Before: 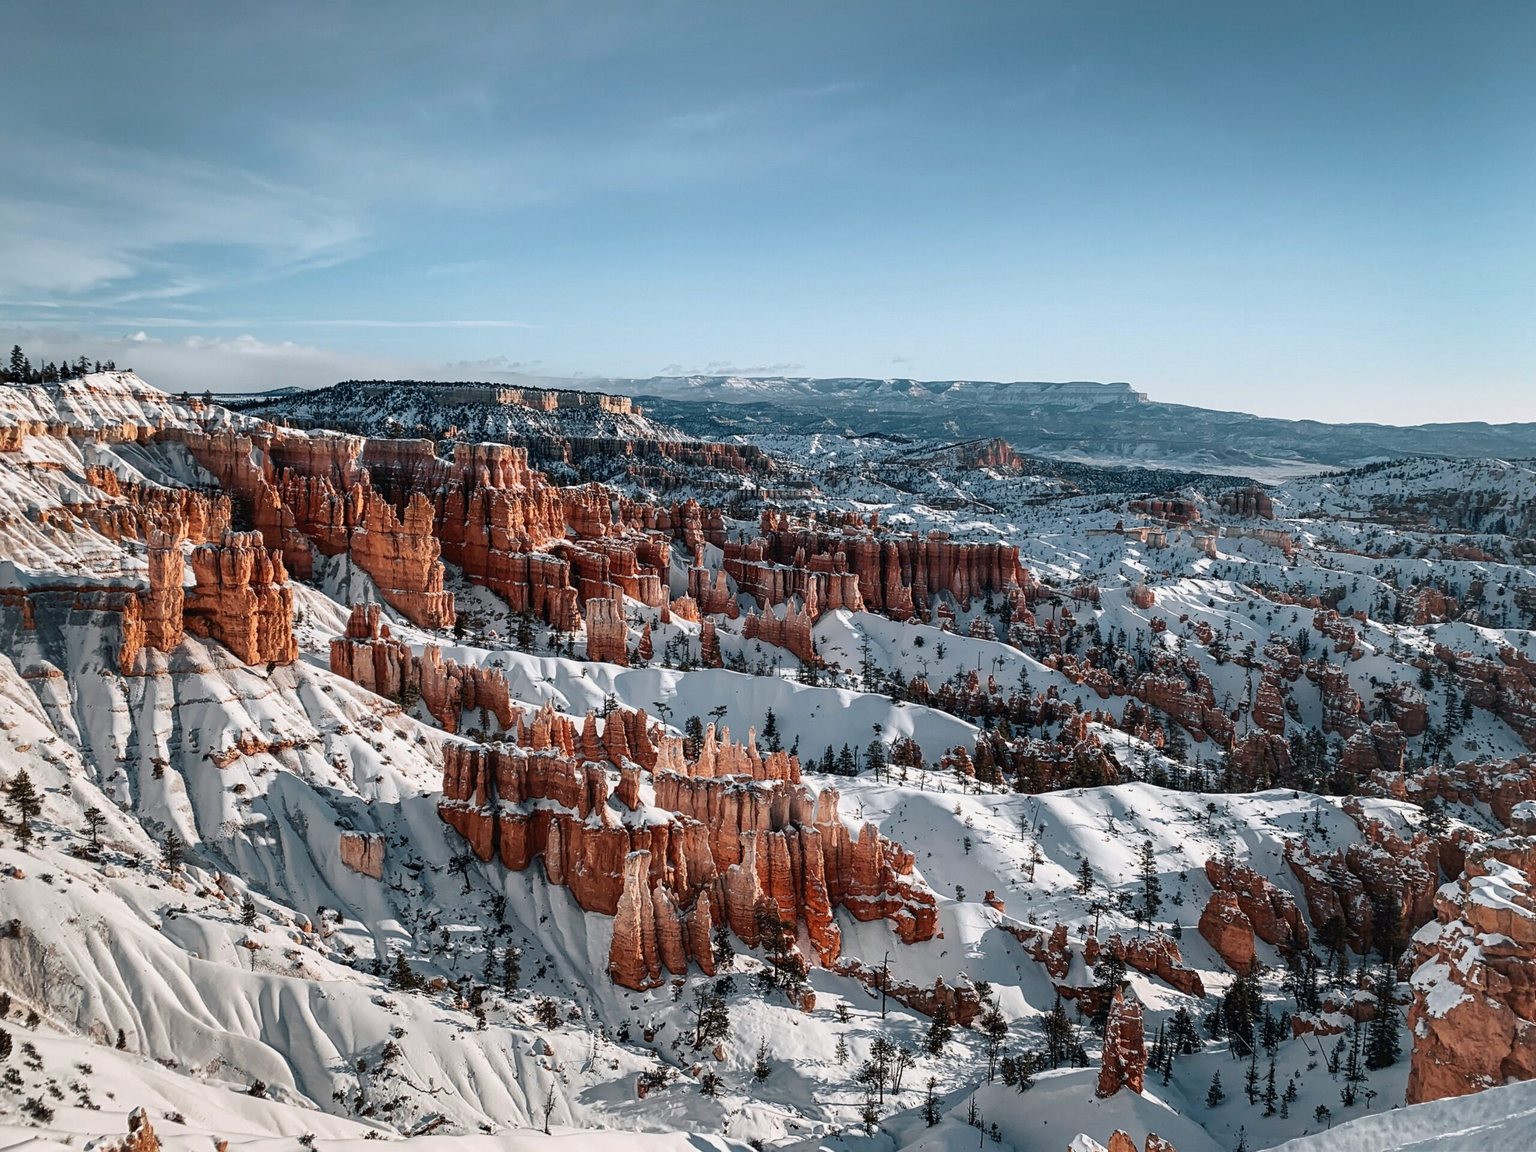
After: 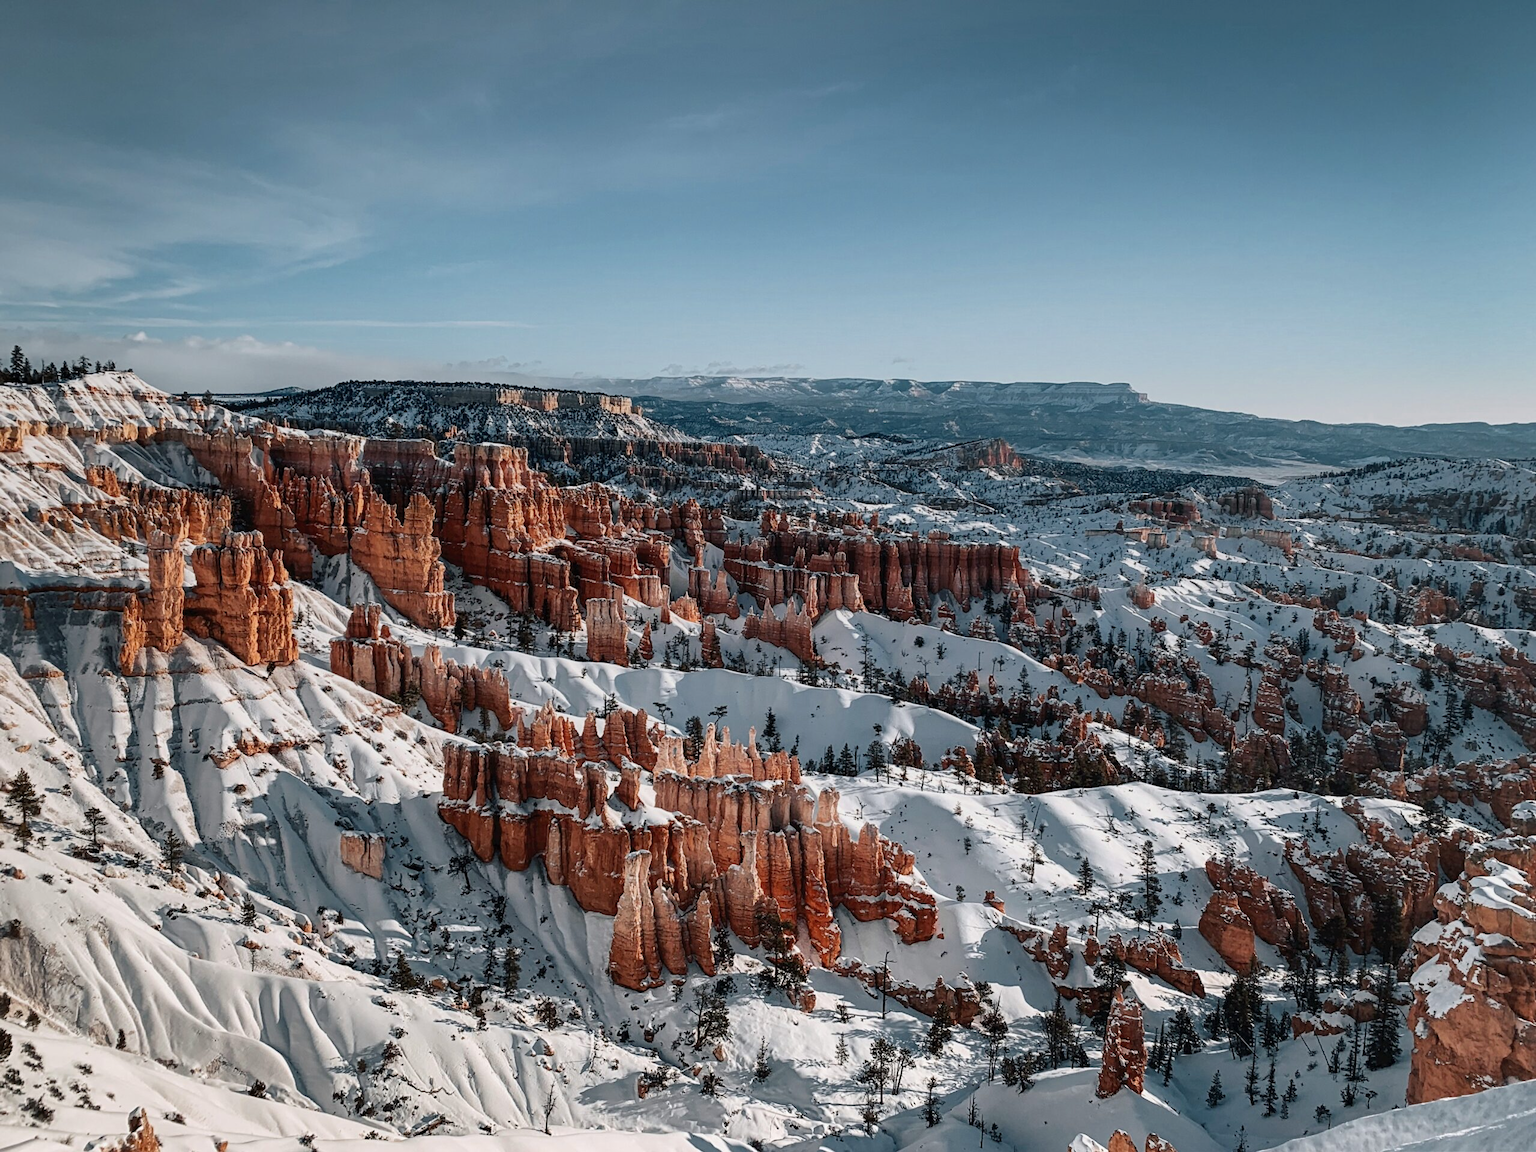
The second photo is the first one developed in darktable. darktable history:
graduated density: on, module defaults
color zones: curves: ch0 [(0, 0.5) (0.143, 0.5) (0.286, 0.5) (0.429, 0.5) (0.571, 0.5) (0.714, 0.476) (0.857, 0.5) (1, 0.5)]; ch2 [(0, 0.5) (0.143, 0.5) (0.286, 0.5) (0.429, 0.5) (0.571, 0.5) (0.714, 0.487) (0.857, 0.5) (1, 0.5)]
tone equalizer: on, module defaults
